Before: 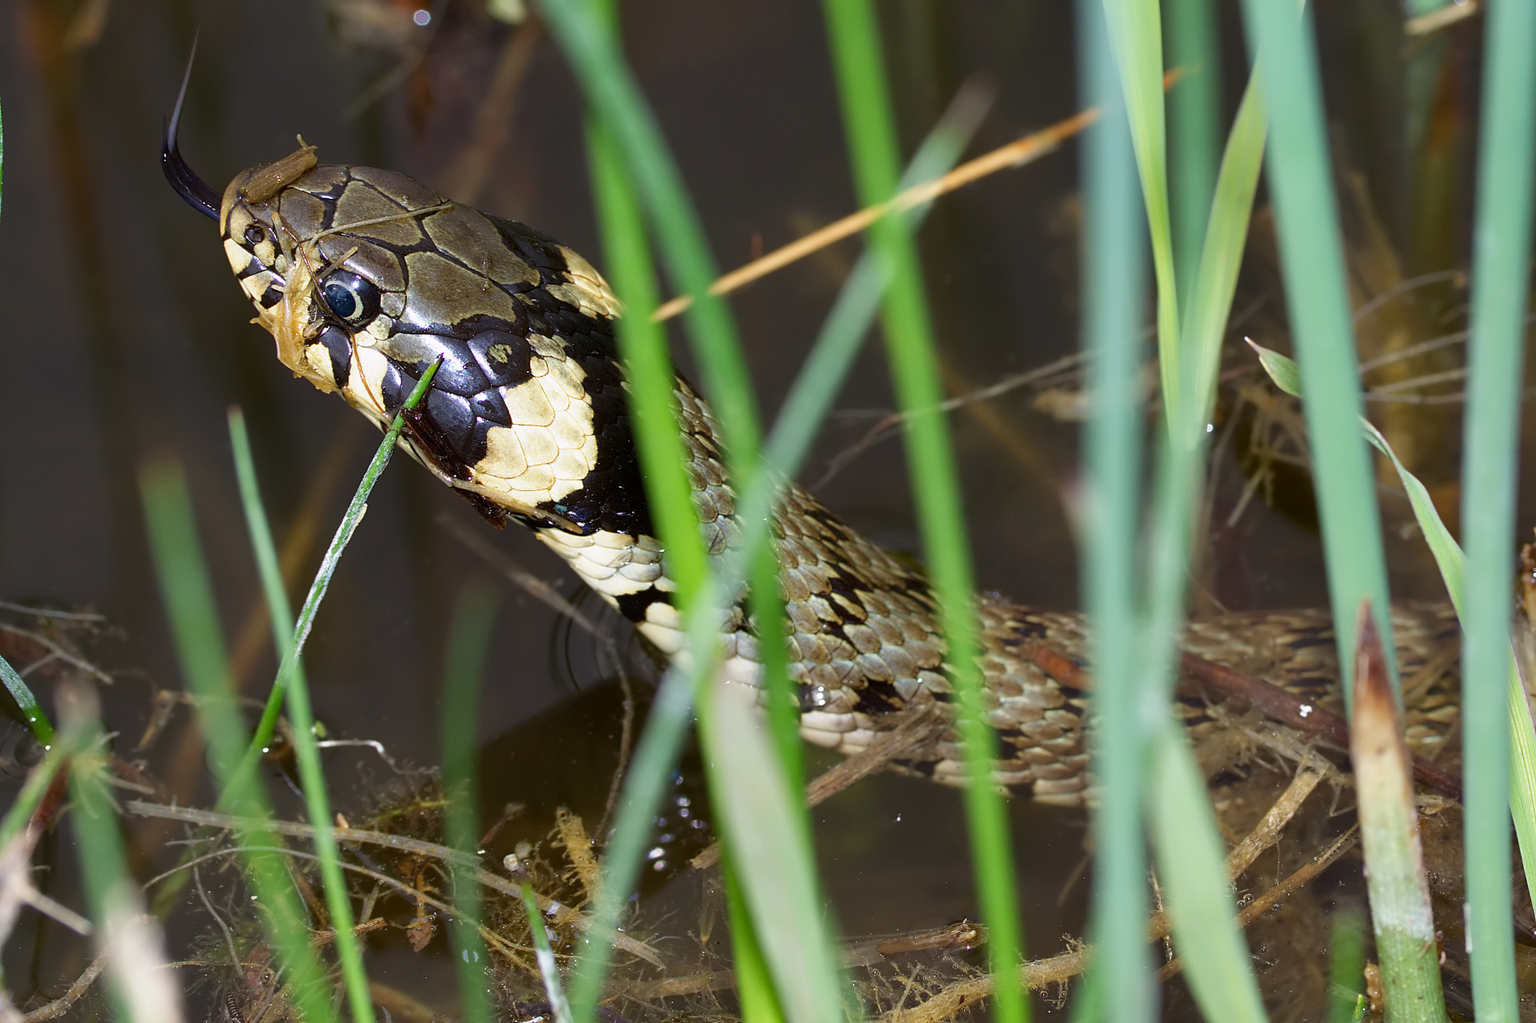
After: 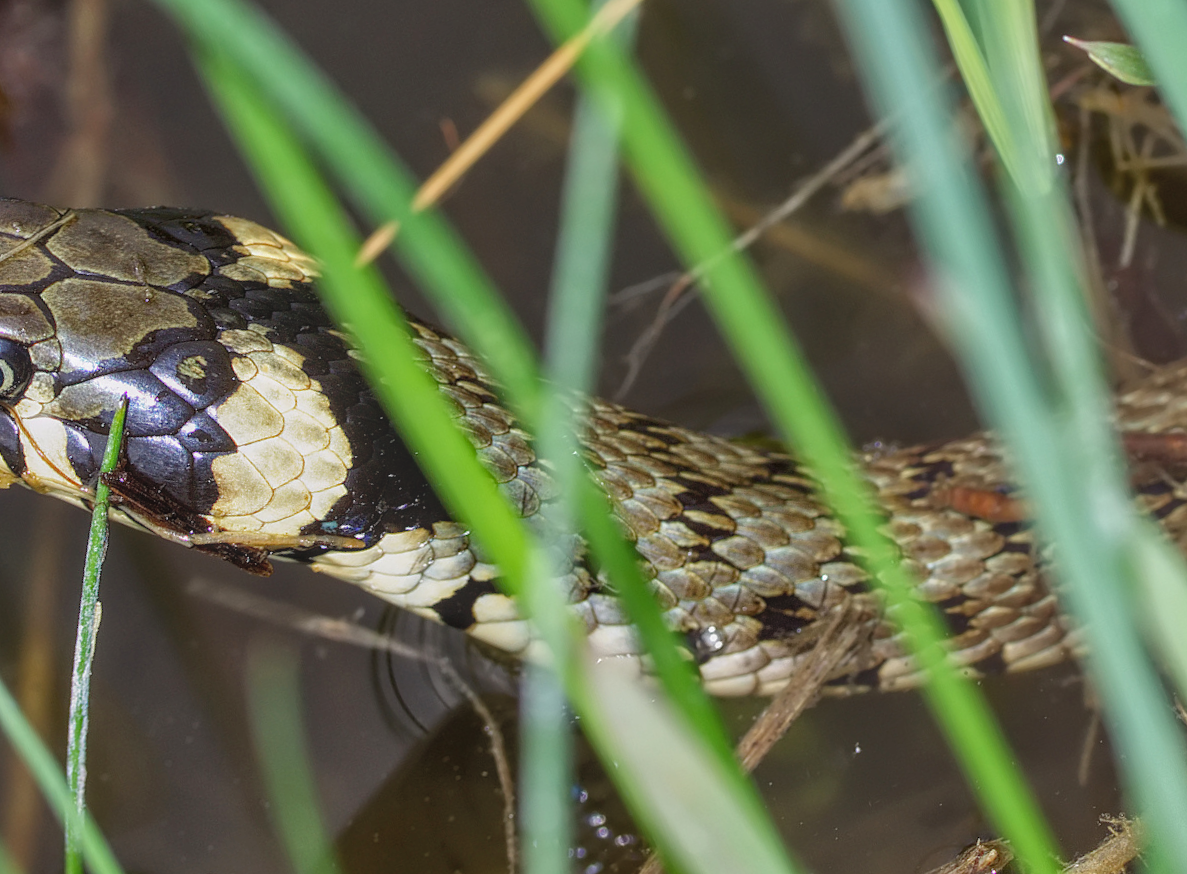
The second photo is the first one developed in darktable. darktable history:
crop and rotate: angle 19.6°, left 6.743%, right 3.857%, bottom 1.103%
local contrast: highlights 66%, shadows 34%, detail 167%, midtone range 0.2
shadows and highlights: soften with gaussian
tone equalizer: mask exposure compensation -0.492 EV
